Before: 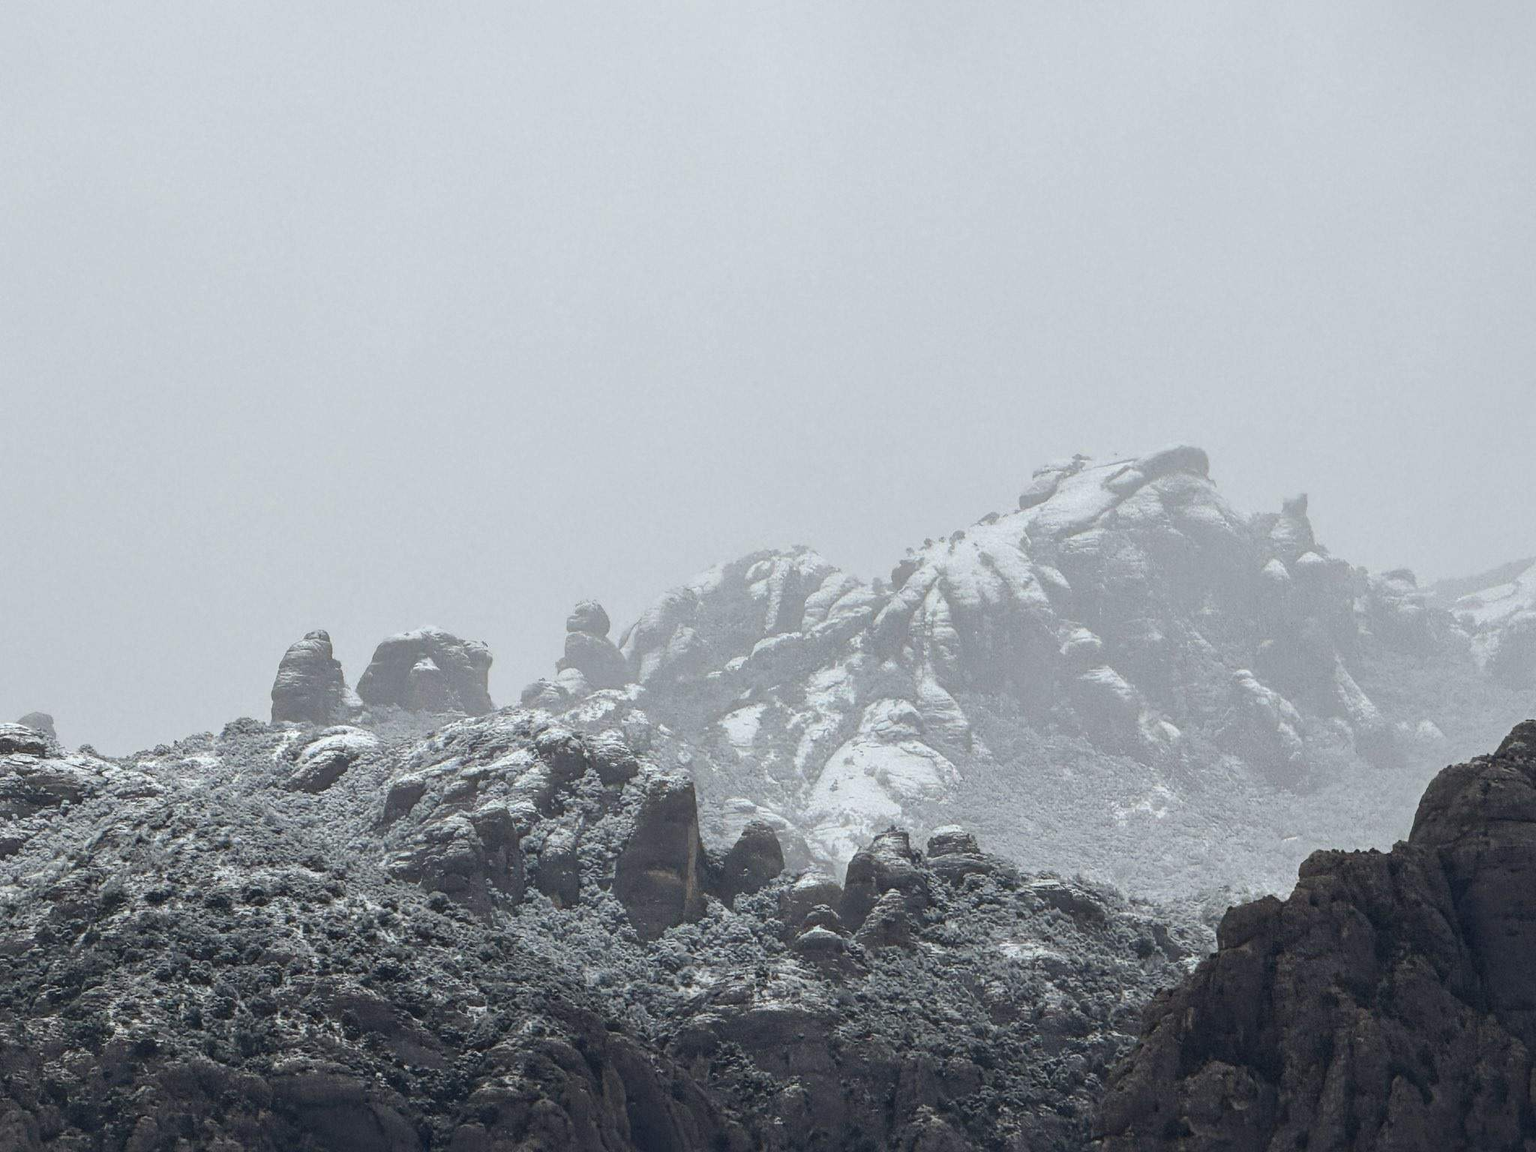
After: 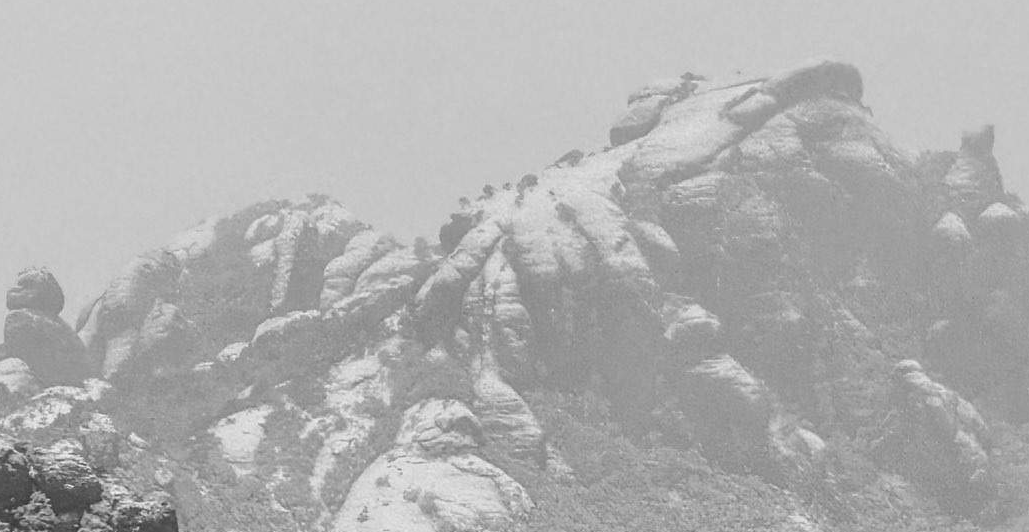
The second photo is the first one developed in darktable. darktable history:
monochrome: a -6.99, b 35.61, size 1.4
crop: left 36.607%, top 34.735%, right 13.146%, bottom 30.611%
